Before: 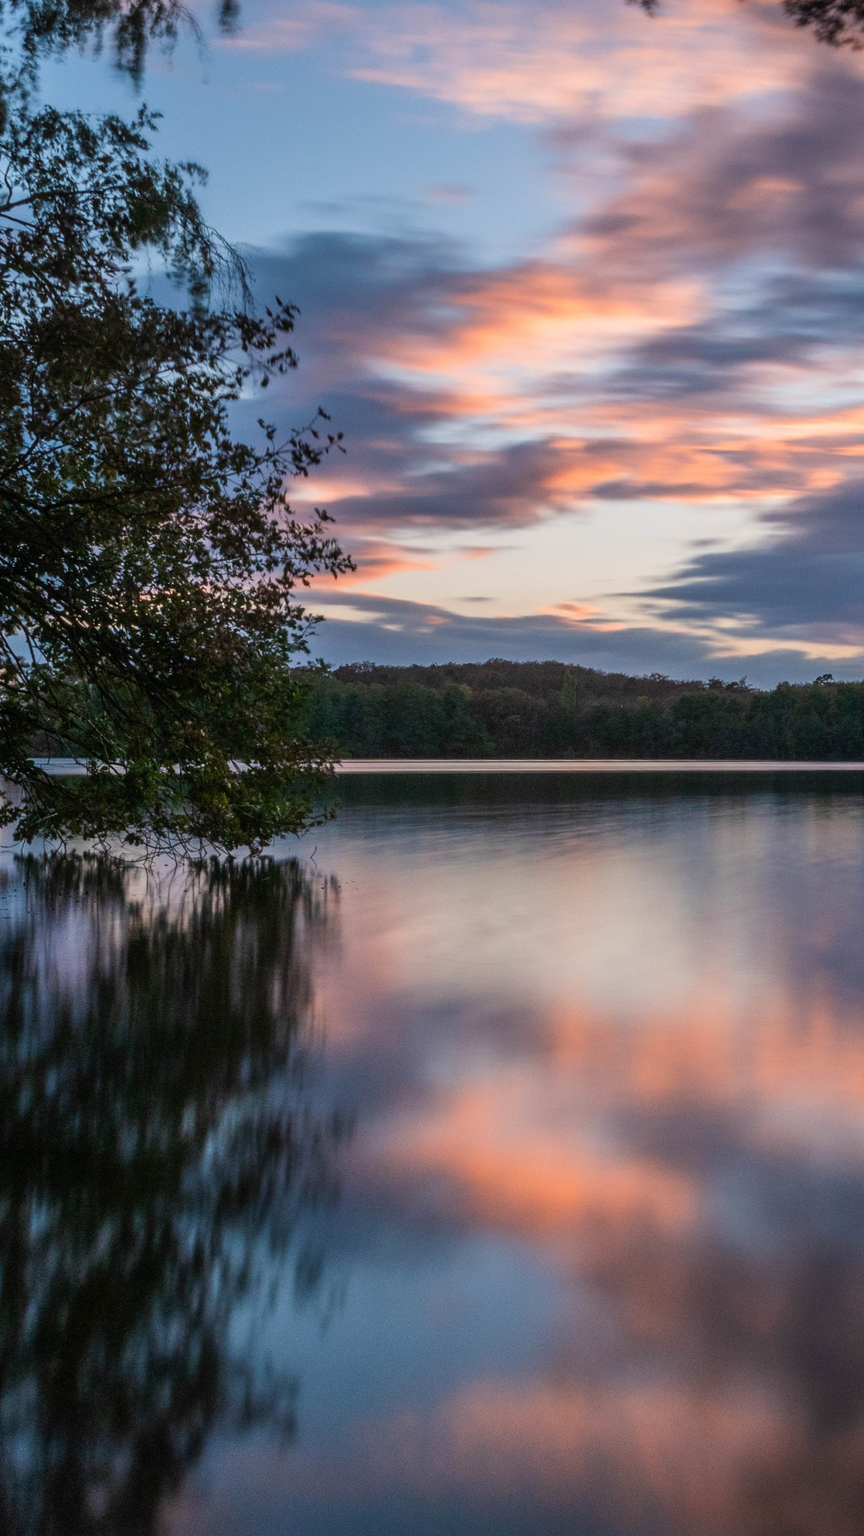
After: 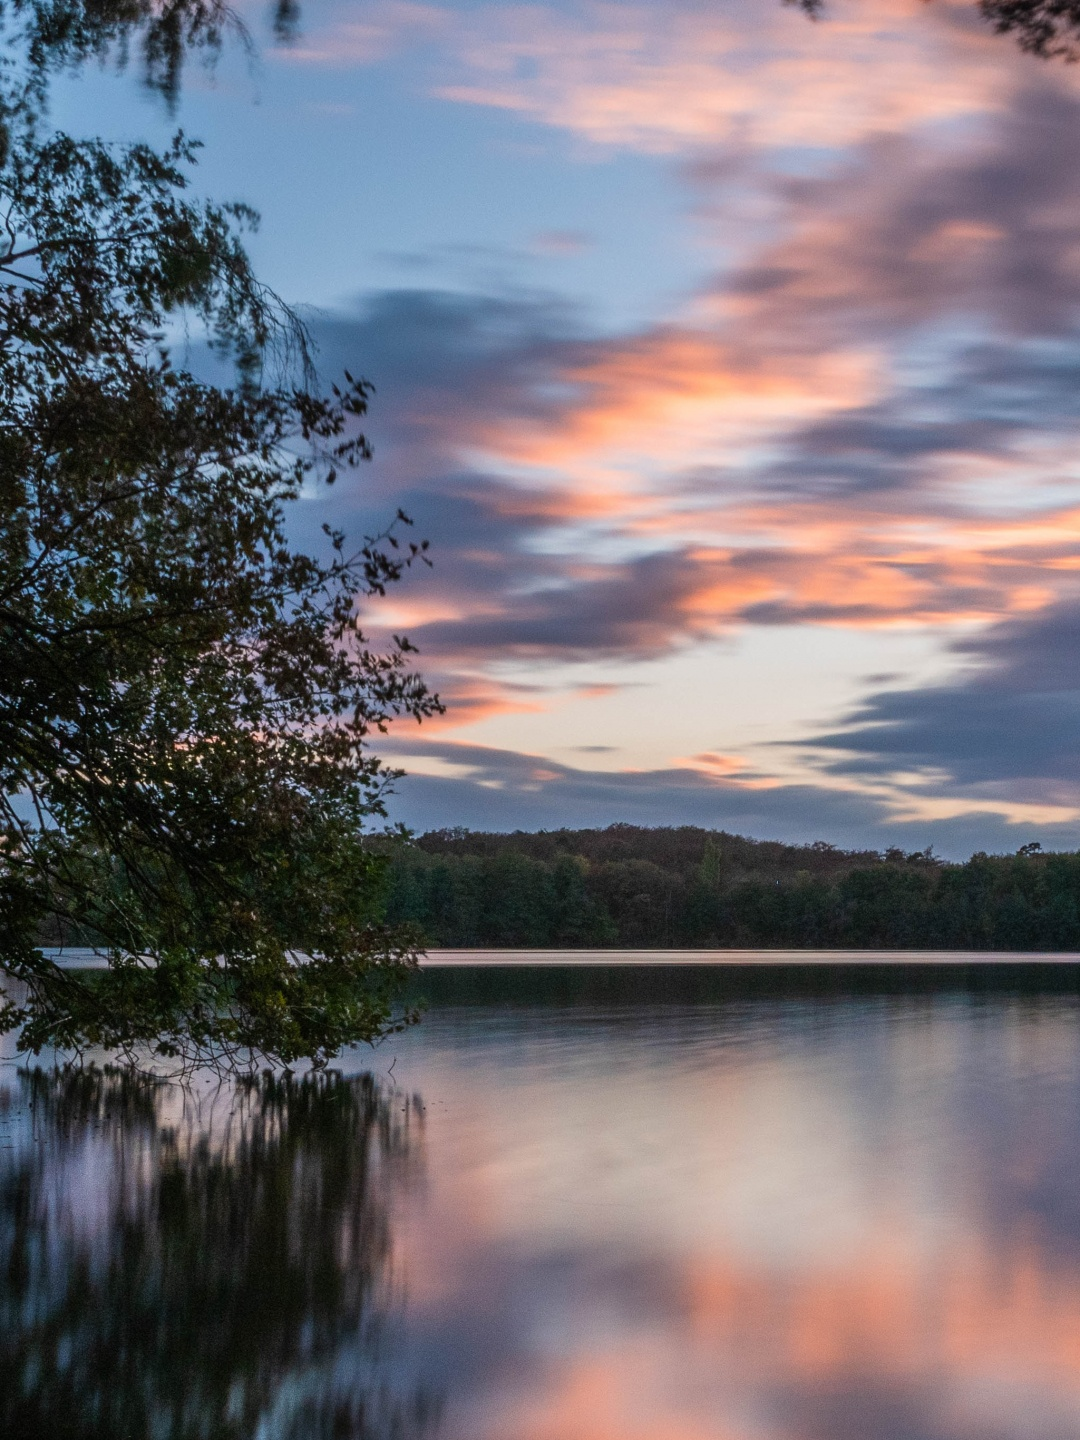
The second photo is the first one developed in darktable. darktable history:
crop: bottom 24.989%
